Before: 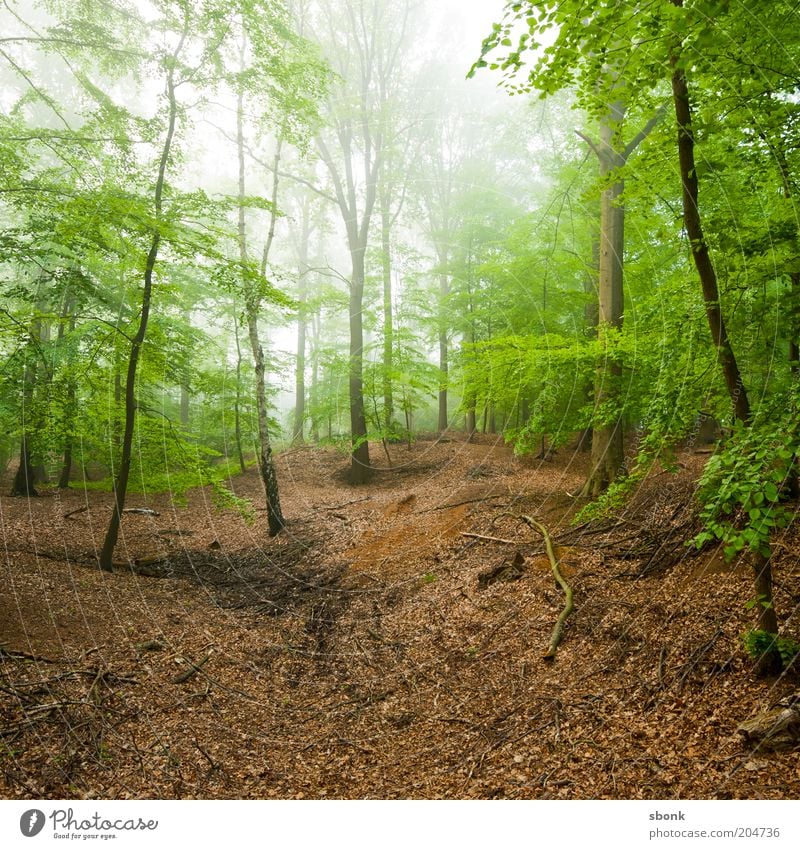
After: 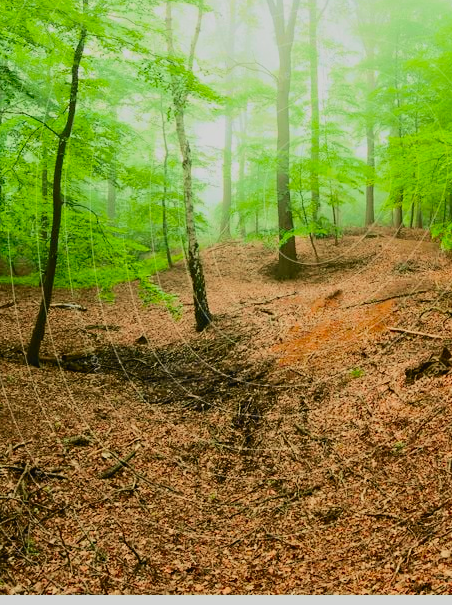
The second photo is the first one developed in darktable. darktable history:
filmic rgb: black relative exposure -7.65 EV, white relative exposure 4.56 EV, hardness 3.61, color science v6 (2022)
contrast brightness saturation: contrast 0.034, brightness 0.062, saturation 0.129
crop: left 9.185%, top 24.191%, right 34.293%, bottom 4.472%
tone curve: curves: ch0 [(0, 0.018) (0.036, 0.038) (0.15, 0.131) (0.27, 0.247) (0.503, 0.556) (0.763, 0.785) (1, 0.919)]; ch1 [(0, 0) (0.203, 0.158) (0.333, 0.283) (0.451, 0.417) (0.502, 0.5) (0.519, 0.522) (0.562, 0.588) (0.603, 0.664) (0.722, 0.813) (1, 1)]; ch2 [(0, 0) (0.29, 0.295) (0.404, 0.436) (0.497, 0.499) (0.521, 0.523) (0.561, 0.605) (0.639, 0.664) (0.712, 0.764) (1, 1)], color space Lab, independent channels, preserve colors none
